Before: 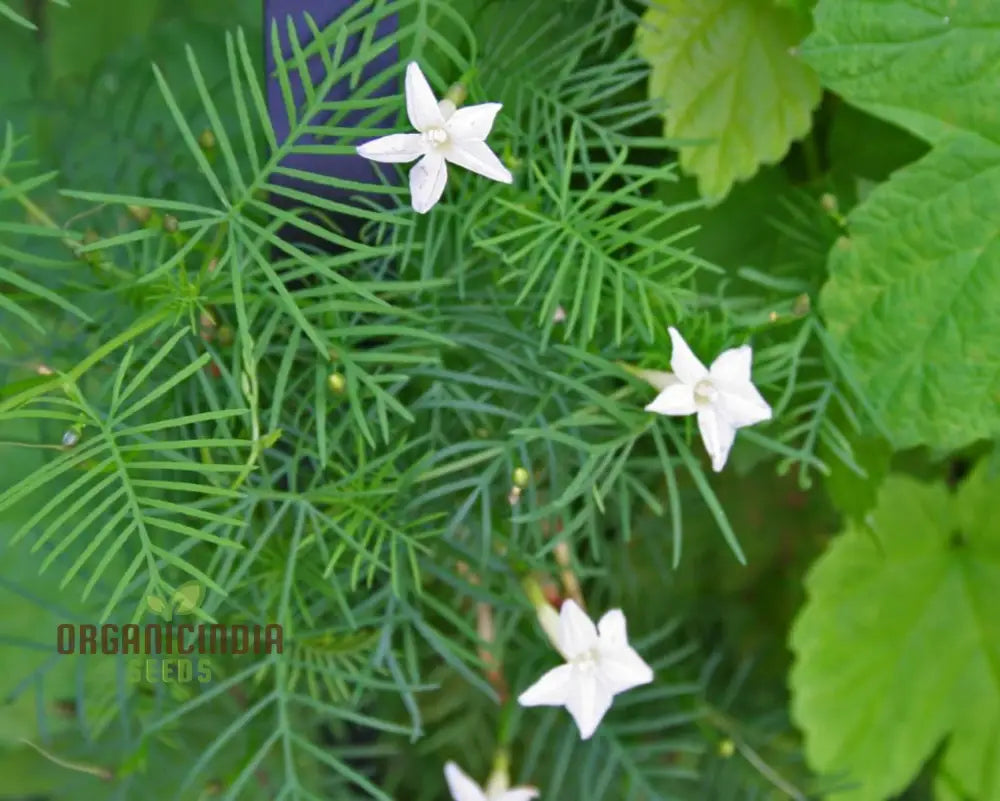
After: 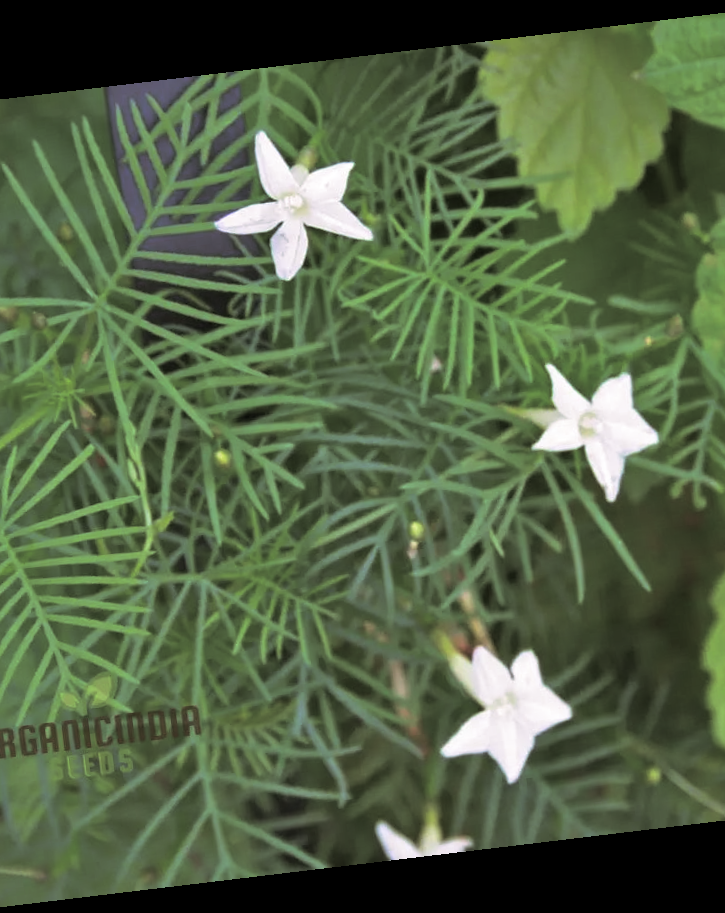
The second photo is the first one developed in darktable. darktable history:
split-toning: shadows › hue 46.8°, shadows › saturation 0.17, highlights › hue 316.8°, highlights › saturation 0.27, balance -51.82
crop and rotate: left 14.436%, right 18.898%
rotate and perspective: rotation -6.83°, automatic cropping off
